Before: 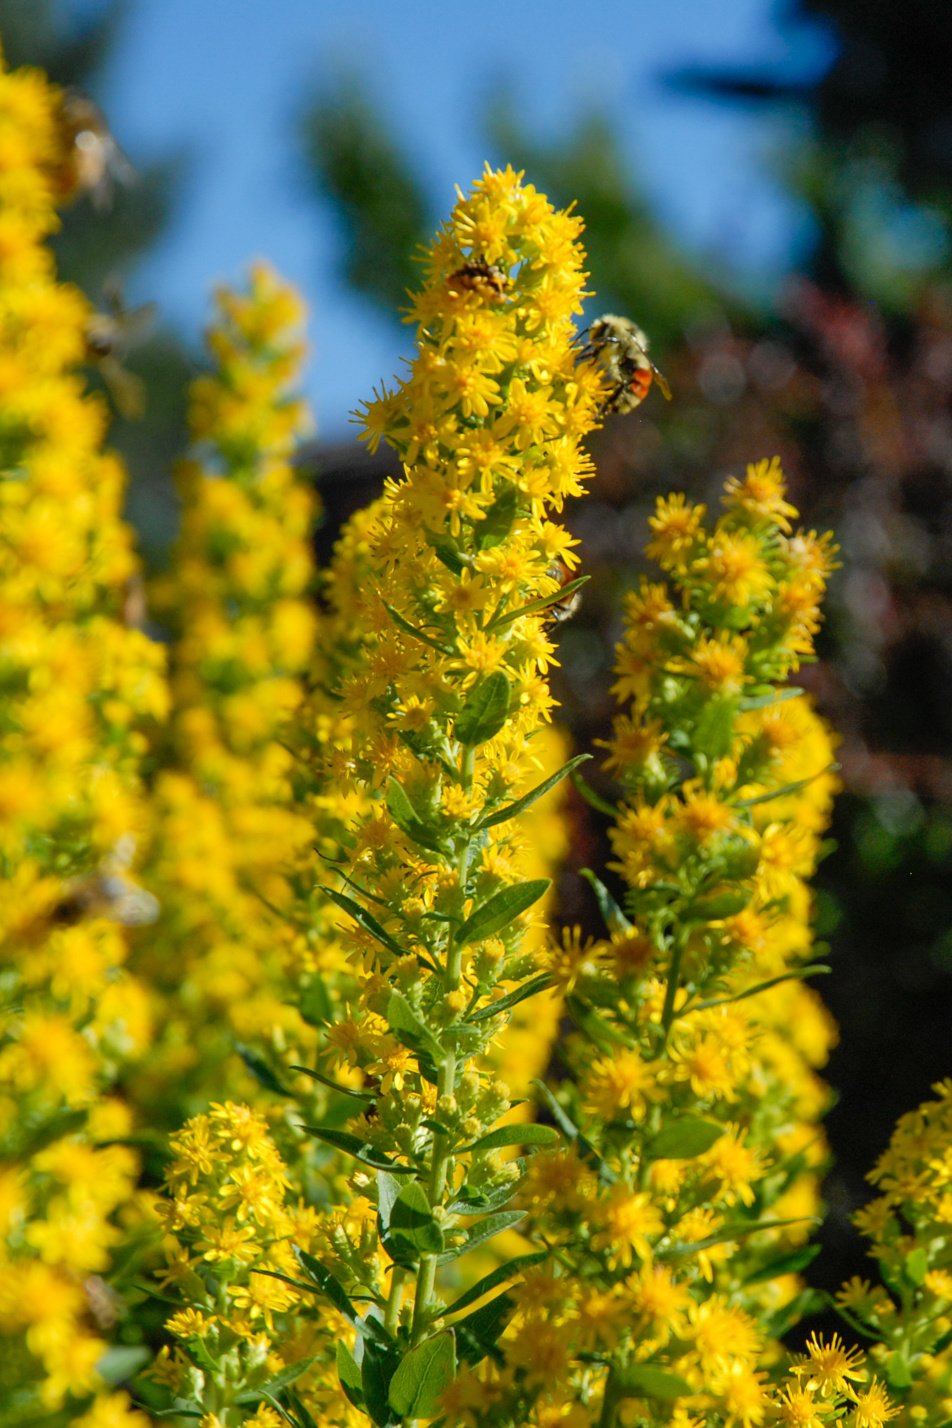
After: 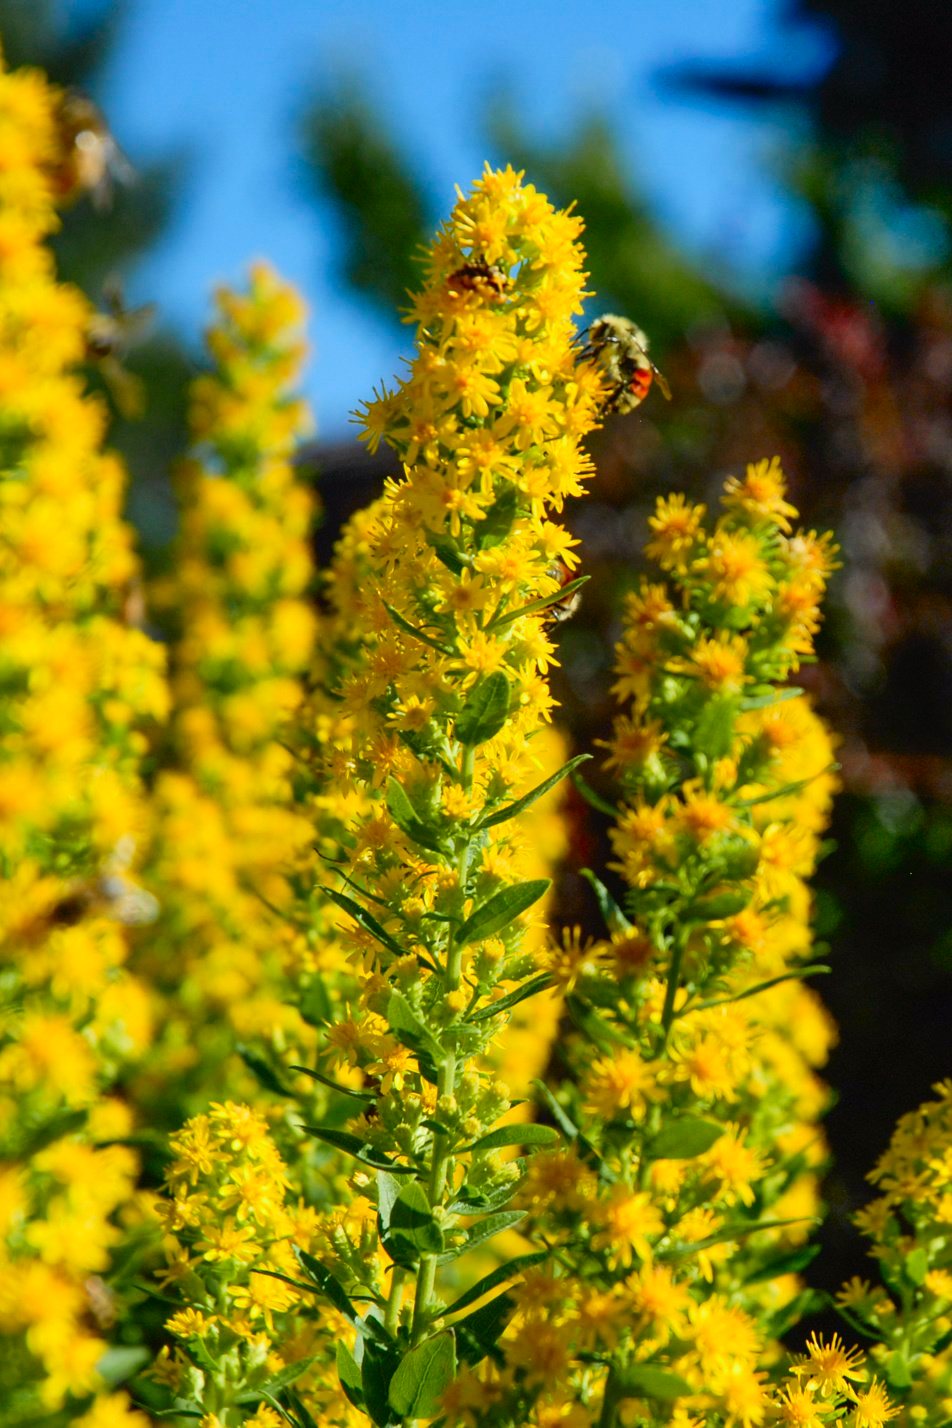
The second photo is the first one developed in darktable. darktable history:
tone curve: curves: ch0 [(0, 0.011) (0.139, 0.106) (0.295, 0.271) (0.499, 0.523) (0.739, 0.782) (0.857, 0.879) (1, 0.967)]; ch1 [(0, 0) (0.272, 0.249) (0.39, 0.379) (0.469, 0.456) (0.495, 0.497) (0.524, 0.53) (0.588, 0.62) (0.725, 0.779) (1, 1)]; ch2 [(0, 0) (0.125, 0.089) (0.35, 0.317) (0.437, 0.42) (0.502, 0.499) (0.533, 0.553) (0.599, 0.638) (1, 1)], color space Lab, independent channels, preserve colors none
